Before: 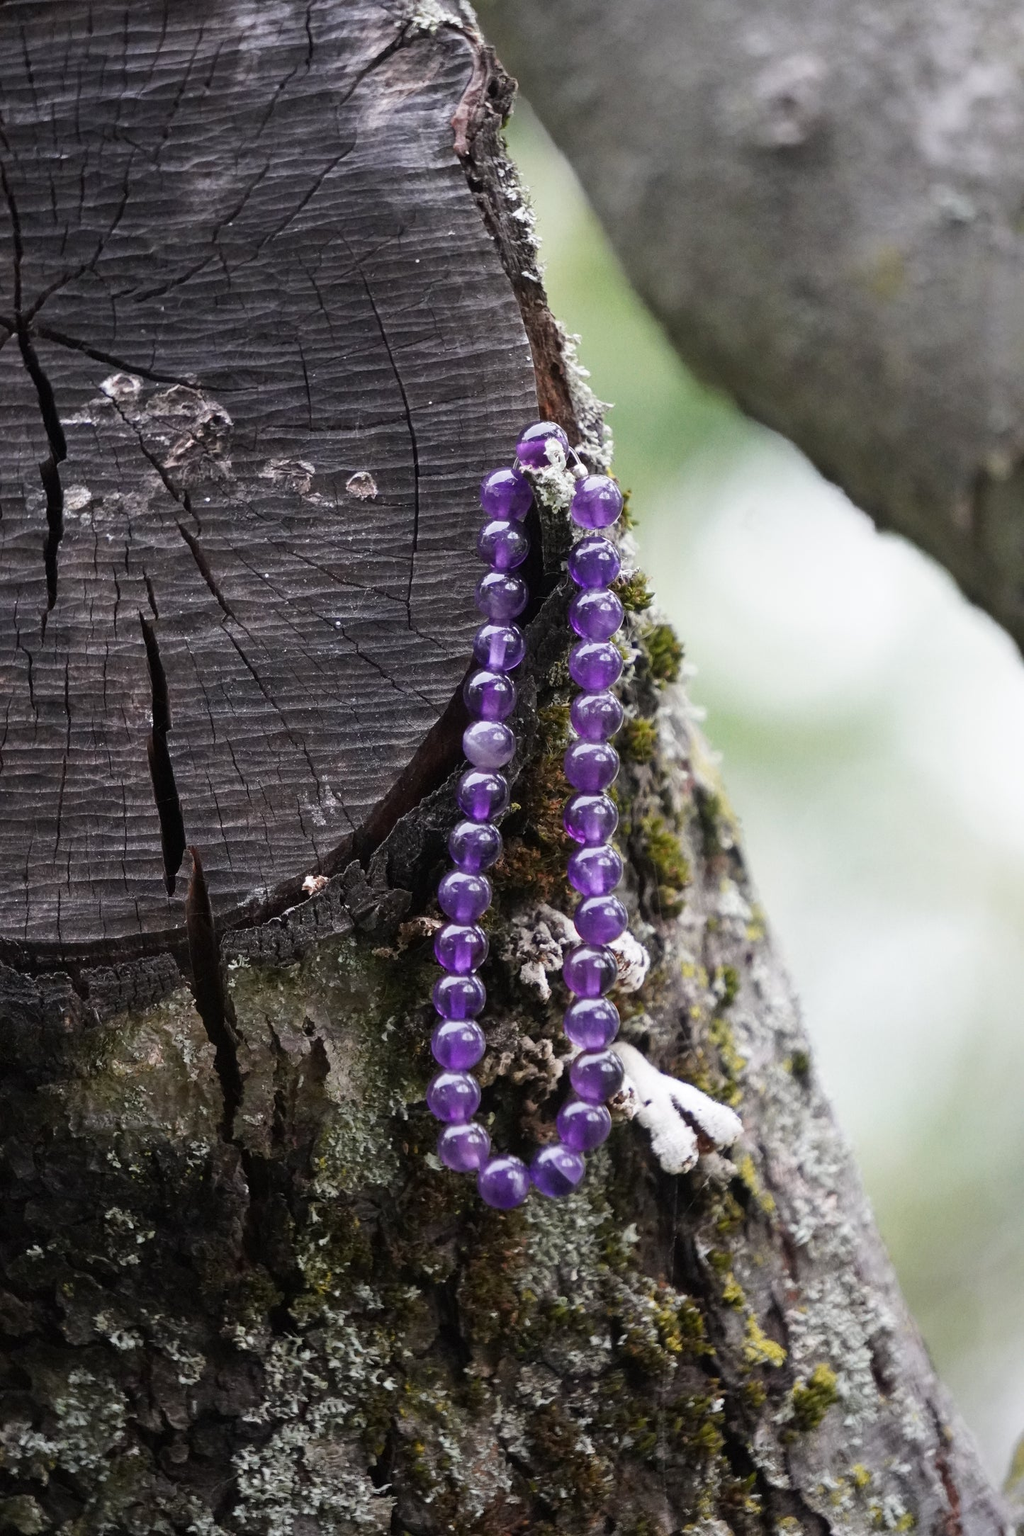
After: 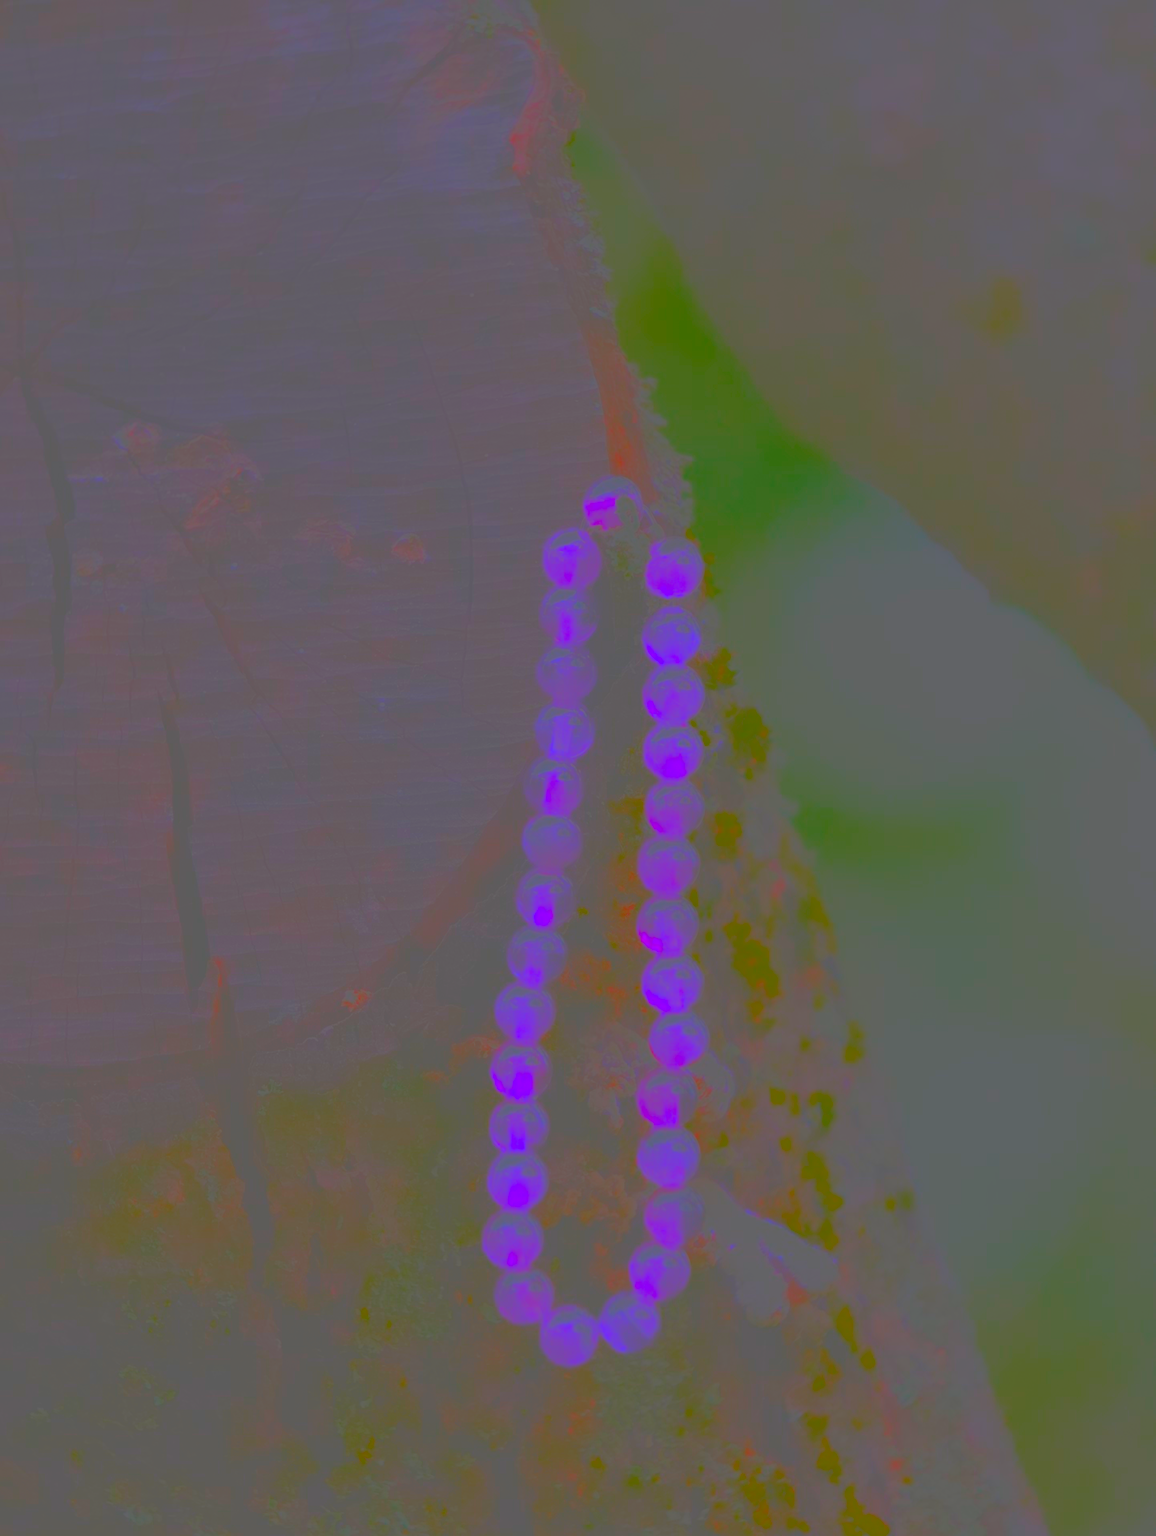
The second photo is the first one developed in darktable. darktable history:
shadows and highlights: shadows 37.23, highlights -28.19, soften with gaussian
contrast brightness saturation: contrast -0.972, brightness -0.174, saturation 0.736
crop and rotate: top 0%, bottom 11.523%
sharpen: on, module defaults
exposure: black level correction 0, exposure 0.393 EV, compensate highlight preservation false
